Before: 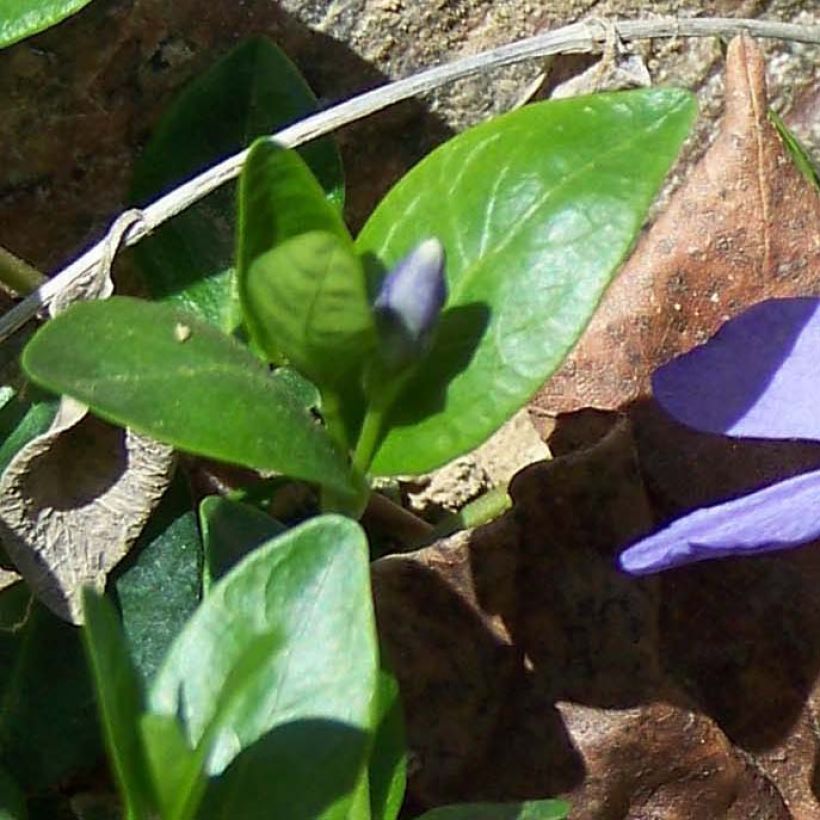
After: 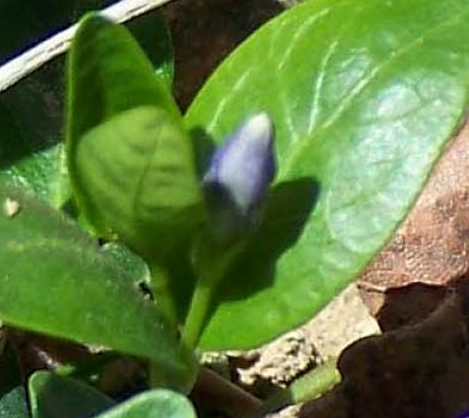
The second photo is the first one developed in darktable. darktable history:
local contrast: mode bilateral grid, contrast 19, coarseness 51, detail 120%, midtone range 0.2
crop: left 20.975%, top 15.269%, right 21.712%, bottom 33.675%
